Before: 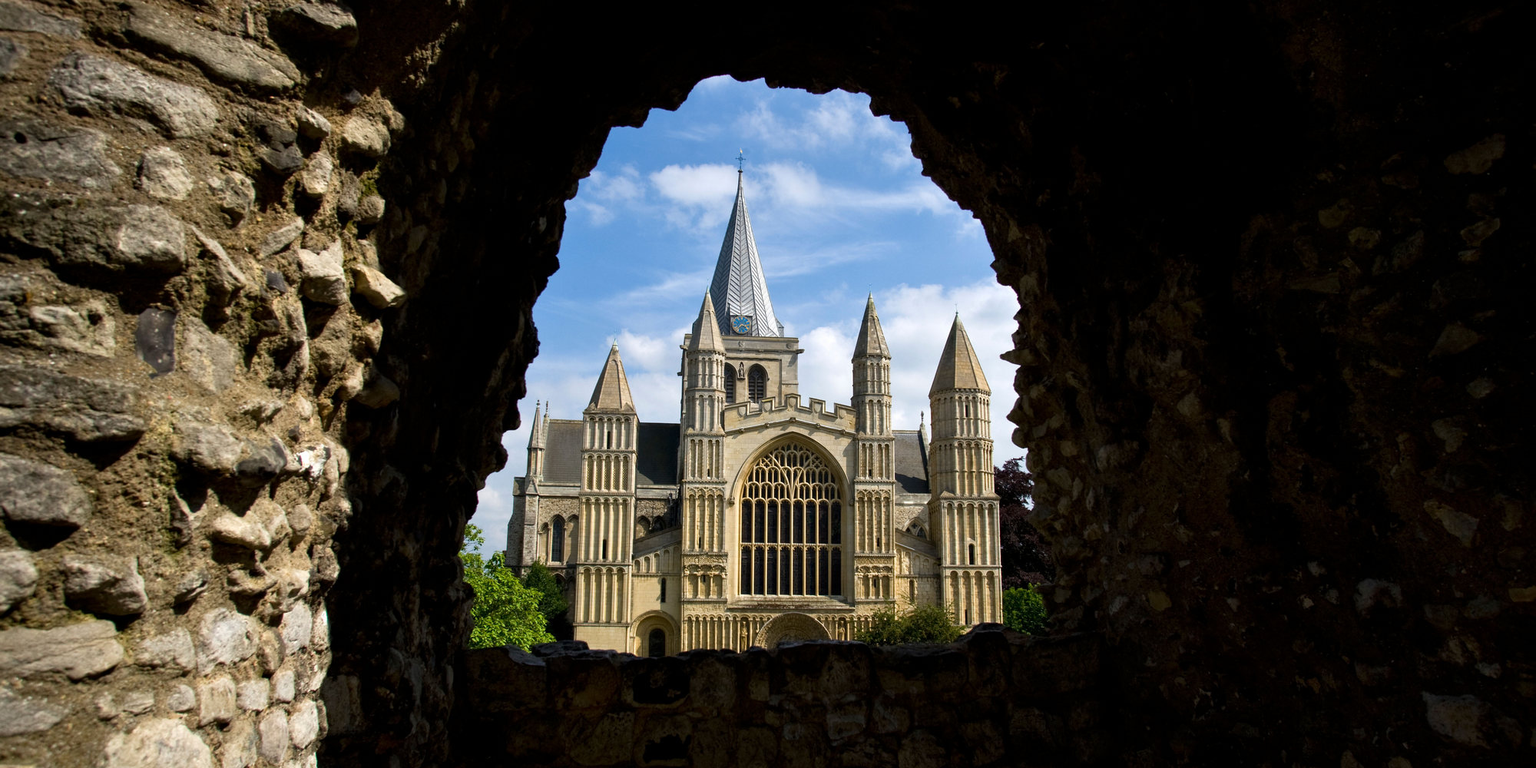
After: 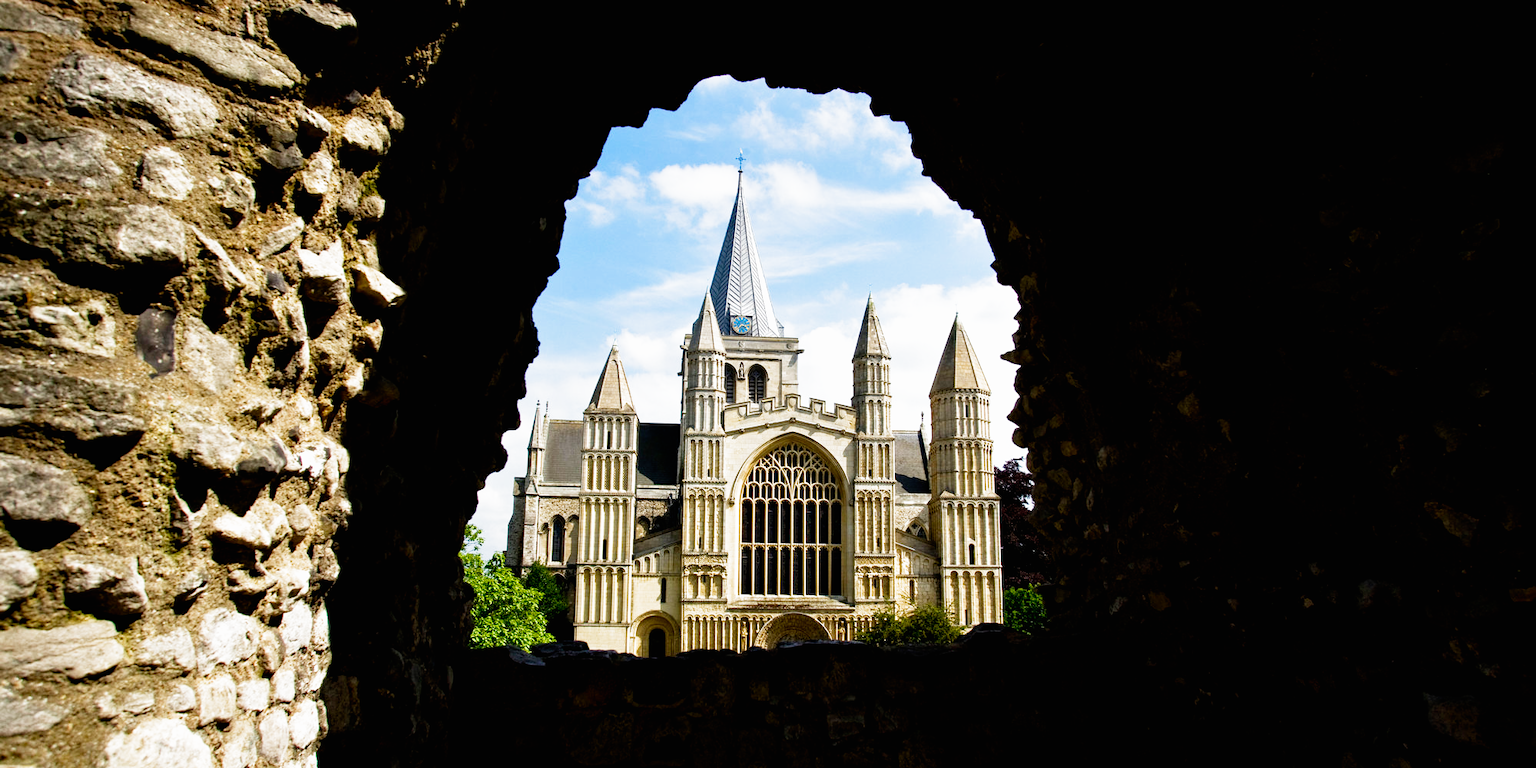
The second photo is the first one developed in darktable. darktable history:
filmic rgb: middle gray luminance 9.94%, black relative exposure -8.6 EV, white relative exposure 3.32 EV, threshold 5.99 EV, target black luminance 0%, hardness 5.21, latitude 44.54%, contrast 1.307, highlights saturation mix 6.36%, shadows ↔ highlights balance 25.23%, add noise in highlights 0.001, preserve chrominance no, color science v3 (2019), use custom middle-gray values true, contrast in highlights soft, enable highlight reconstruction true
contrast brightness saturation: contrast -0.013, brightness -0.005, saturation 0.04
